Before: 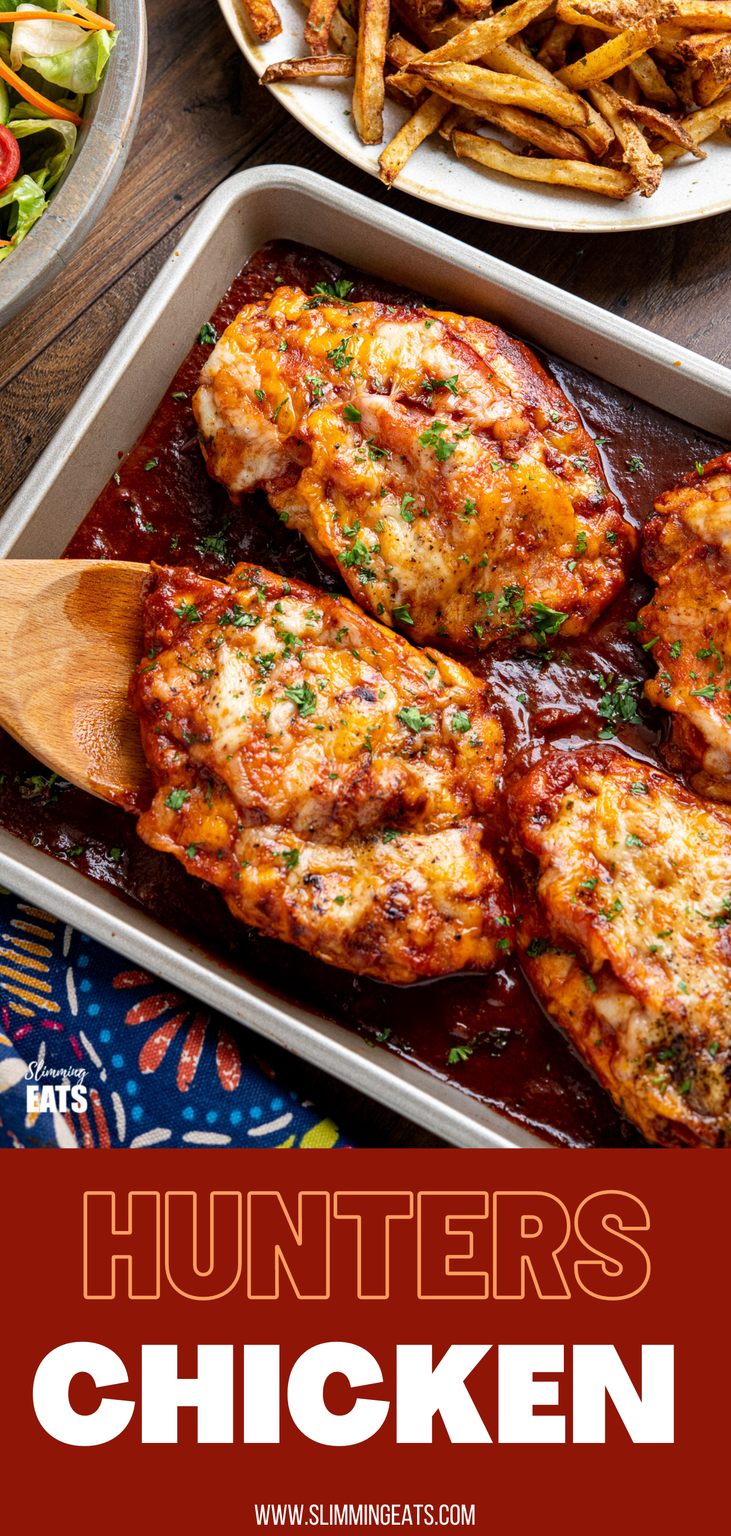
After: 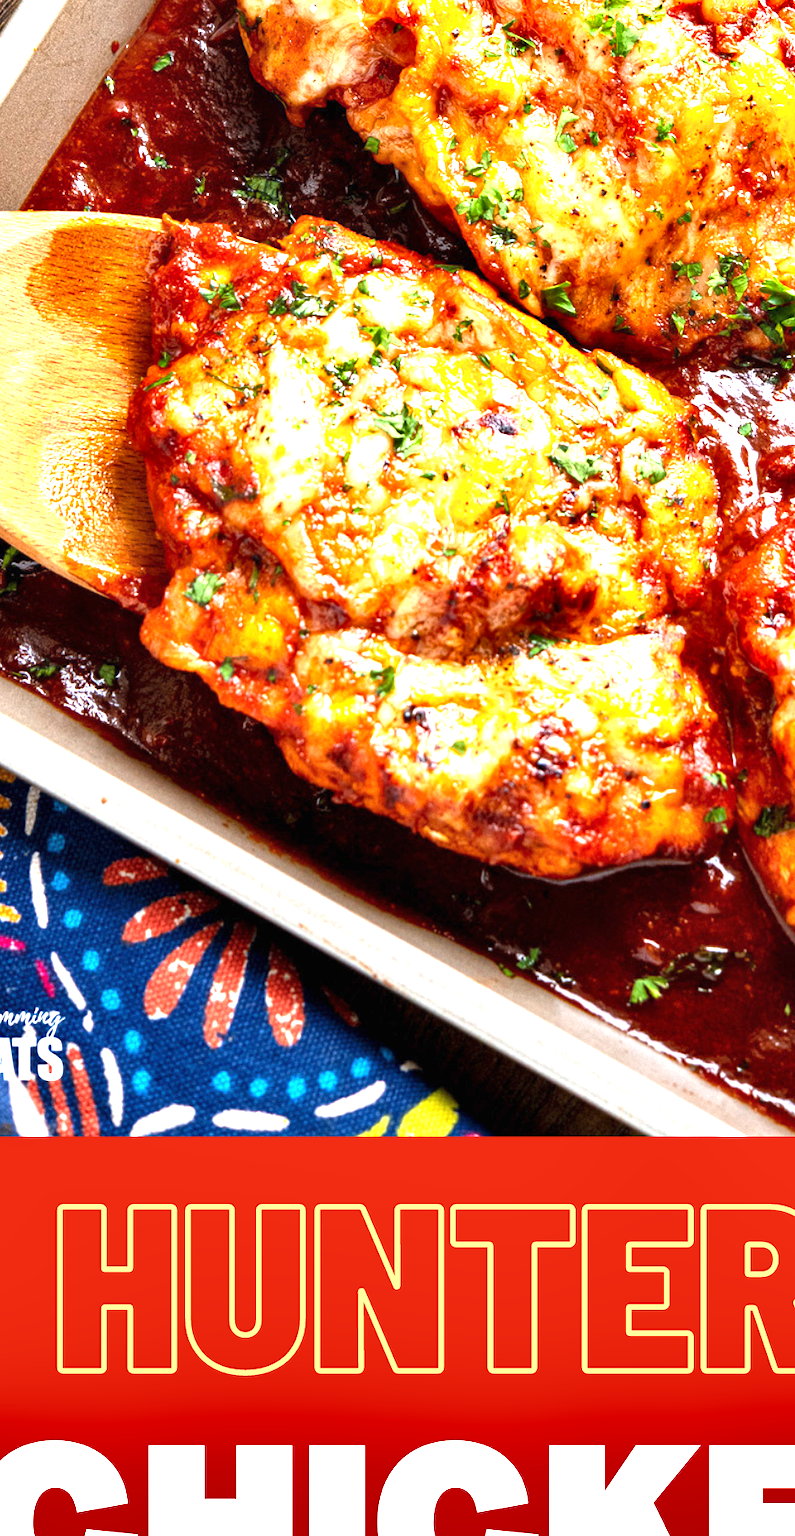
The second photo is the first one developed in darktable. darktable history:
crop: left 6.488%, top 27.668%, right 24.183%, bottom 8.656%
shadows and highlights: shadows 37.27, highlights -28.18, soften with gaussian
exposure: black level correction 0, exposure 1.7 EV, compensate exposure bias true, compensate highlight preservation false
